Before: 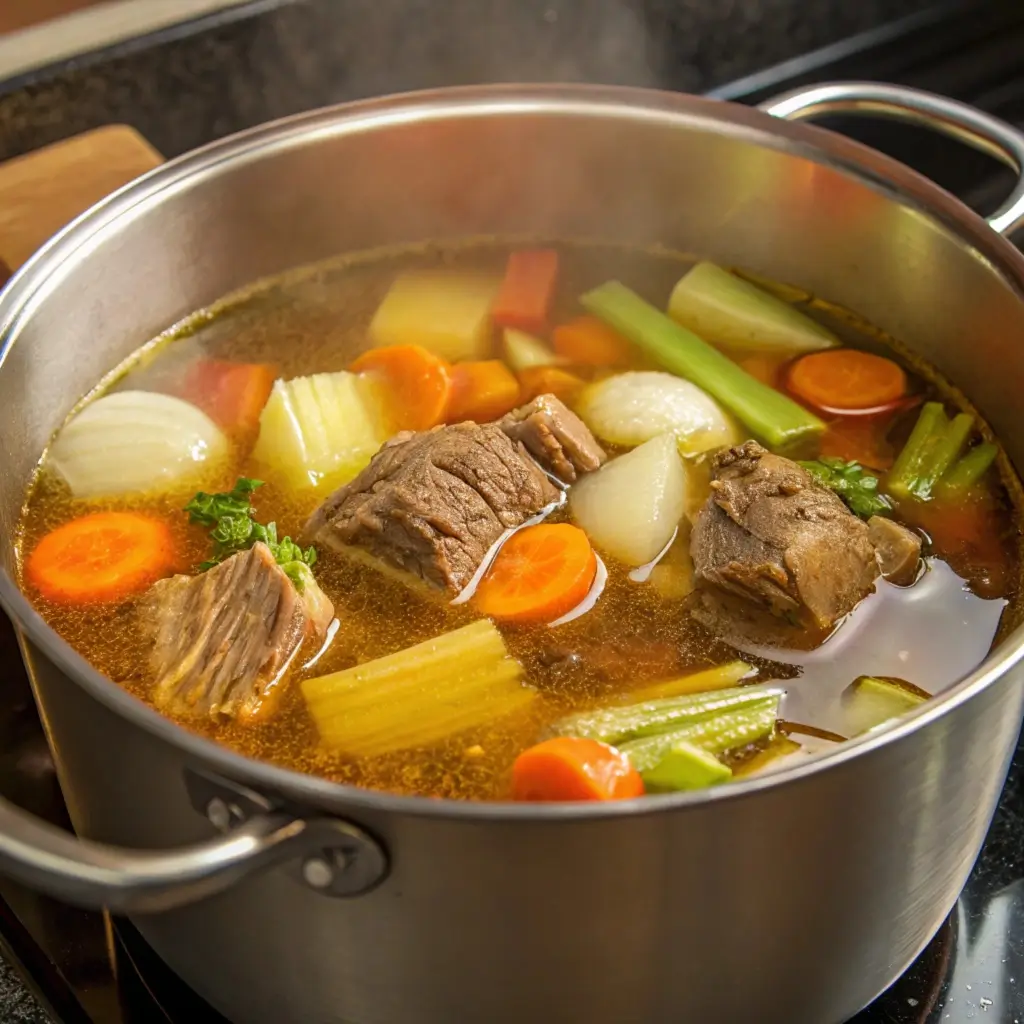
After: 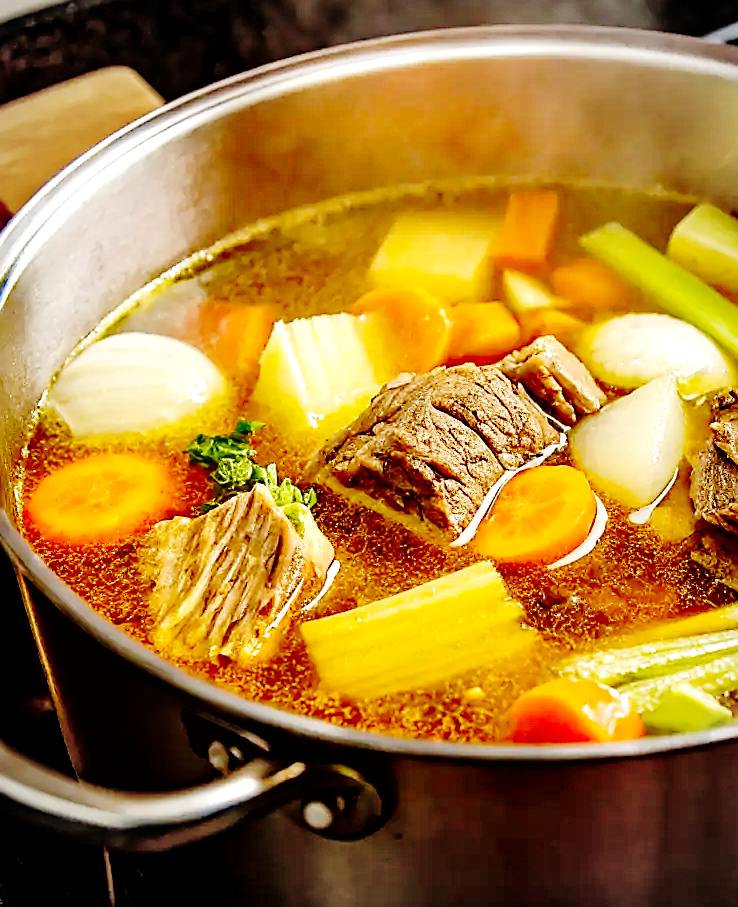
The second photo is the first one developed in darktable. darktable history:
contrast equalizer: octaves 7, y [[0.6 ×6], [0.55 ×6], [0 ×6], [0 ×6], [0 ×6]], mix 0.188
exposure: black level correction 0.008, exposure 0.089 EV, compensate highlight preservation false
sharpen: radius 1.408, amount 1.25, threshold 0.847
crop: top 5.752%, right 27.84%, bottom 5.601%
base curve: curves: ch0 [(0, 0) (0.036, 0.01) (0.123, 0.254) (0.258, 0.504) (0.507, 0.748) (1, 1)], preserve colors none
haze removal: compatibility mode true, adaptive false
vignetting: fall-off start 88.88%, fall-off radius 43.24%, brightness -0.156, width/height ratio 1.166
local contrast: mode bilateral grid, contrast 21, coarseness 50, detail 150%, midtone range 0.2
